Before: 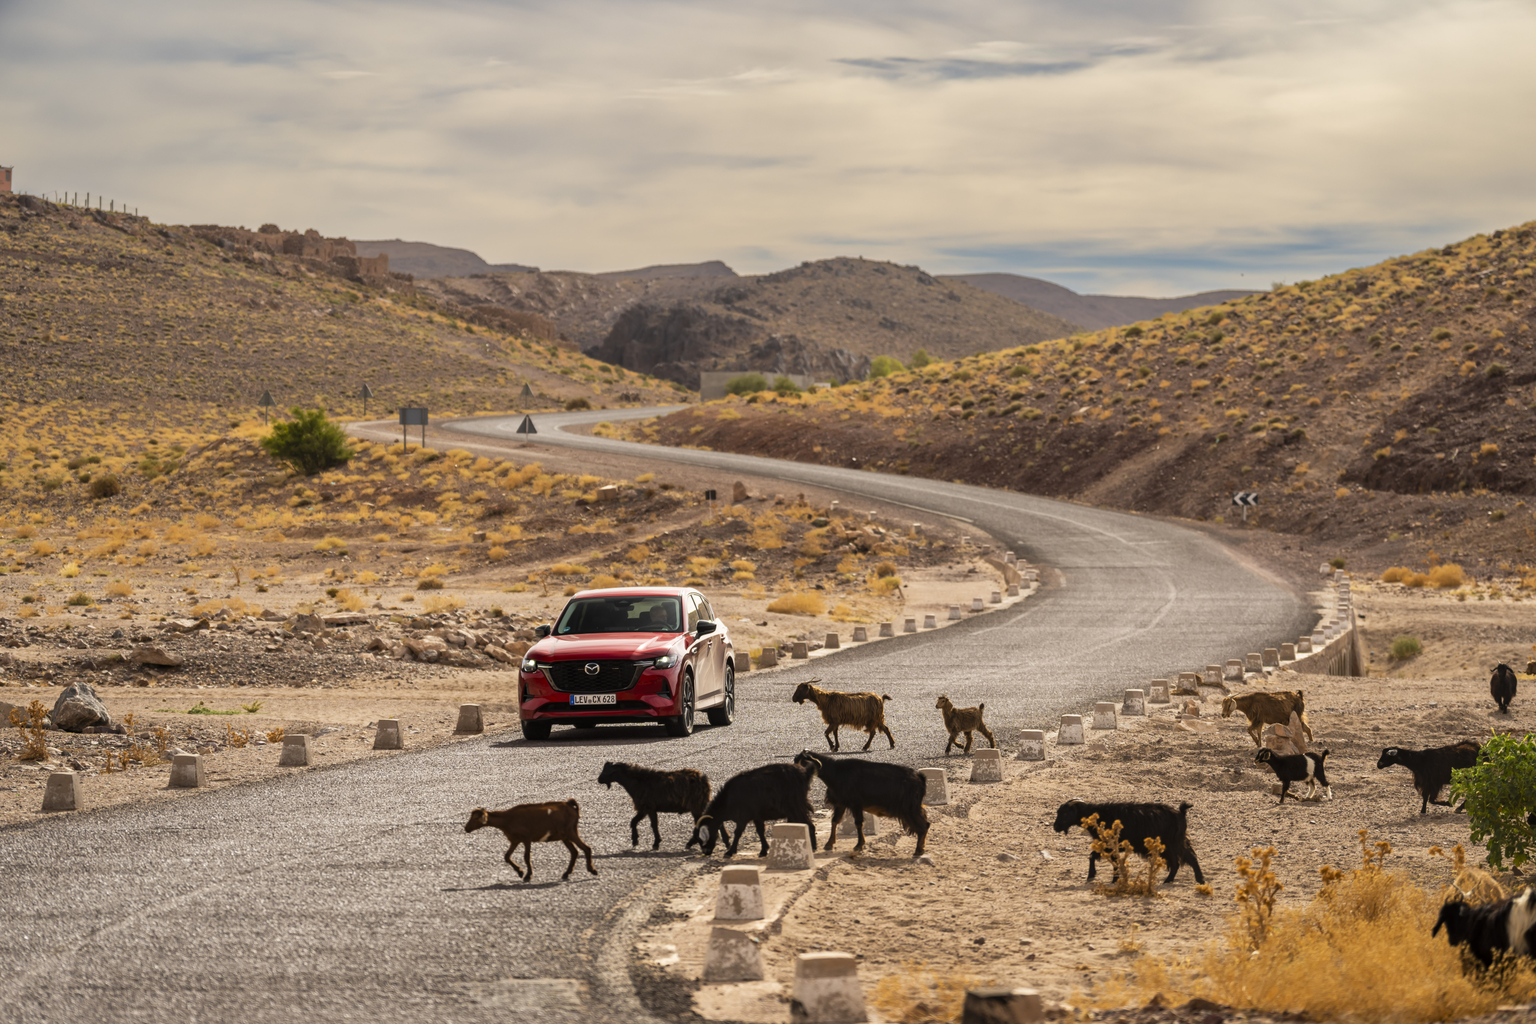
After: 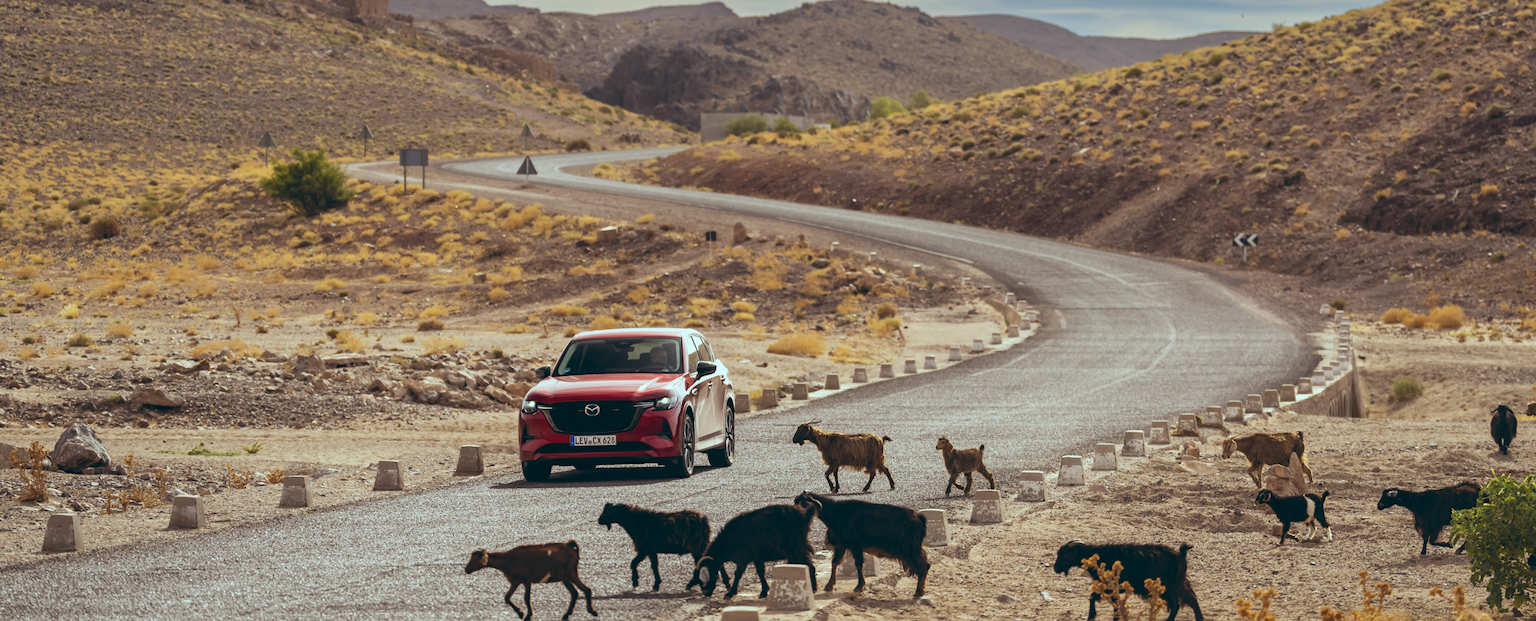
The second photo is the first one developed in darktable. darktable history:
crop and rotate: top 25.357%, bottom 13.942%
color balance: lift [1.003, 0.993, 1.001, 1.007], gamma [1.018, 1.072, 0.959, 0.928], gain [0.974, 0.873, 1.031, 1.127]
